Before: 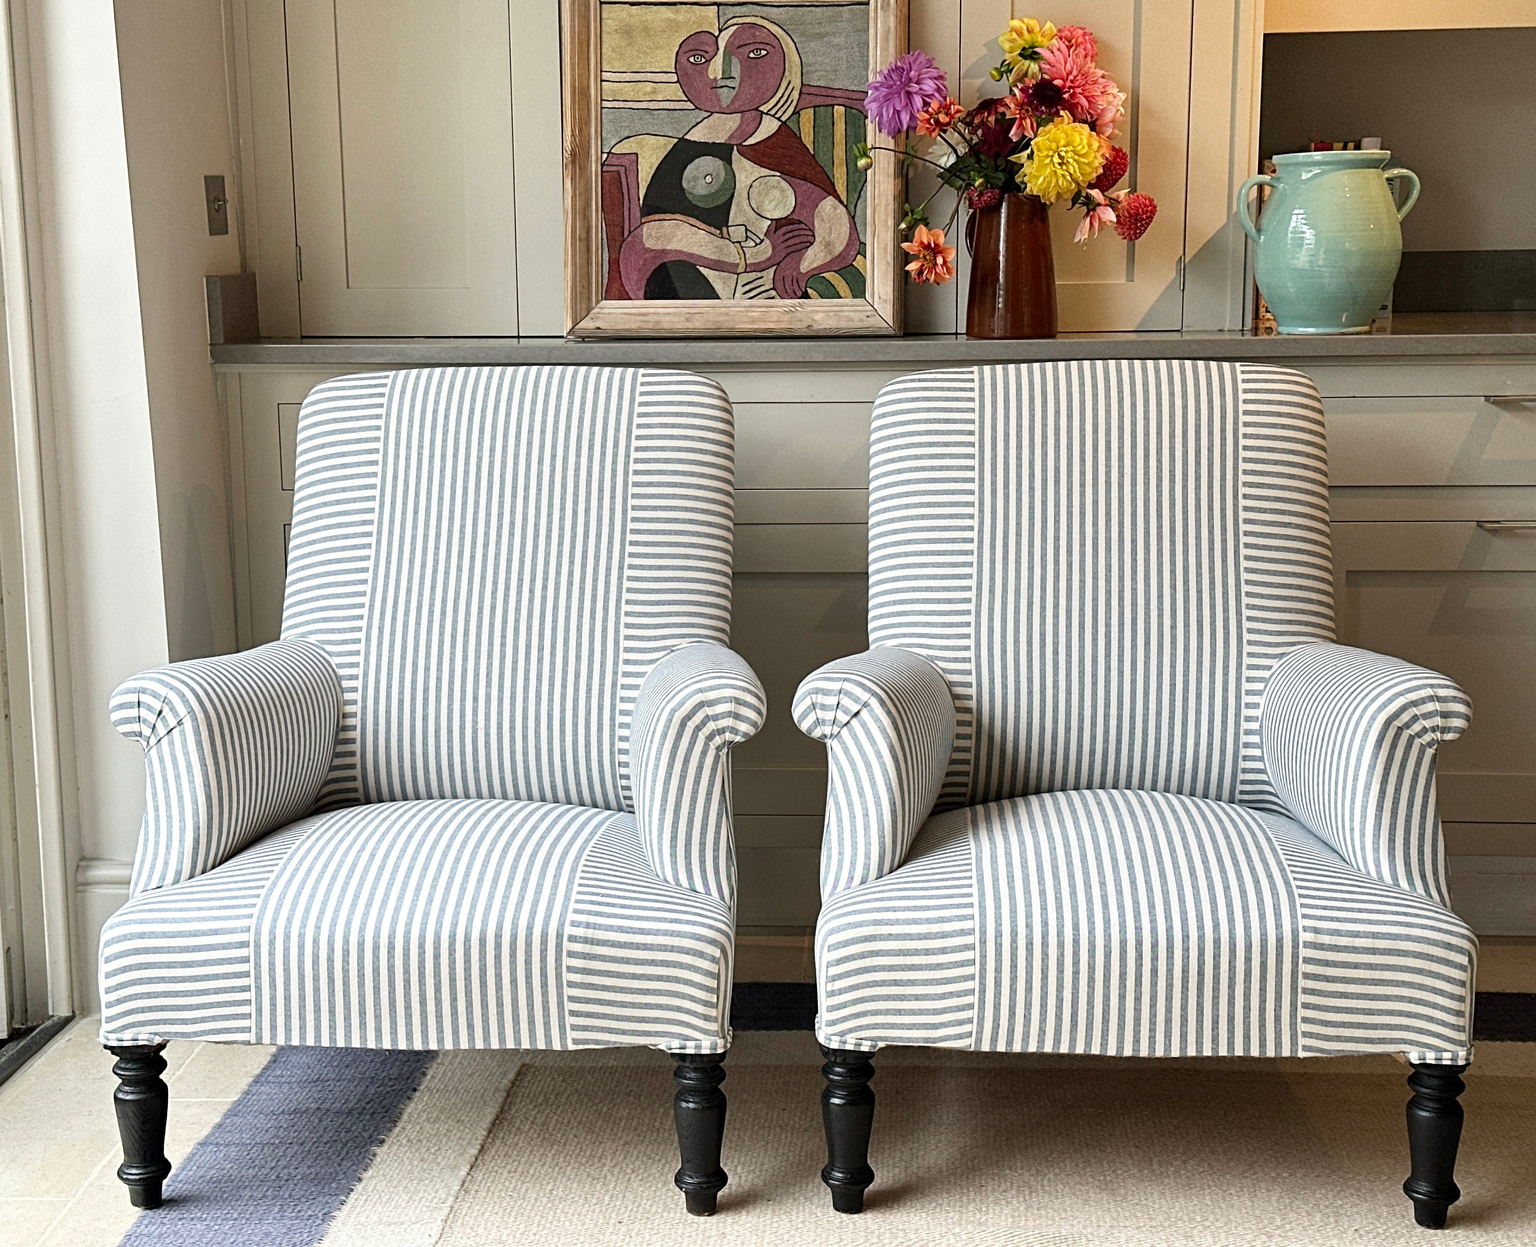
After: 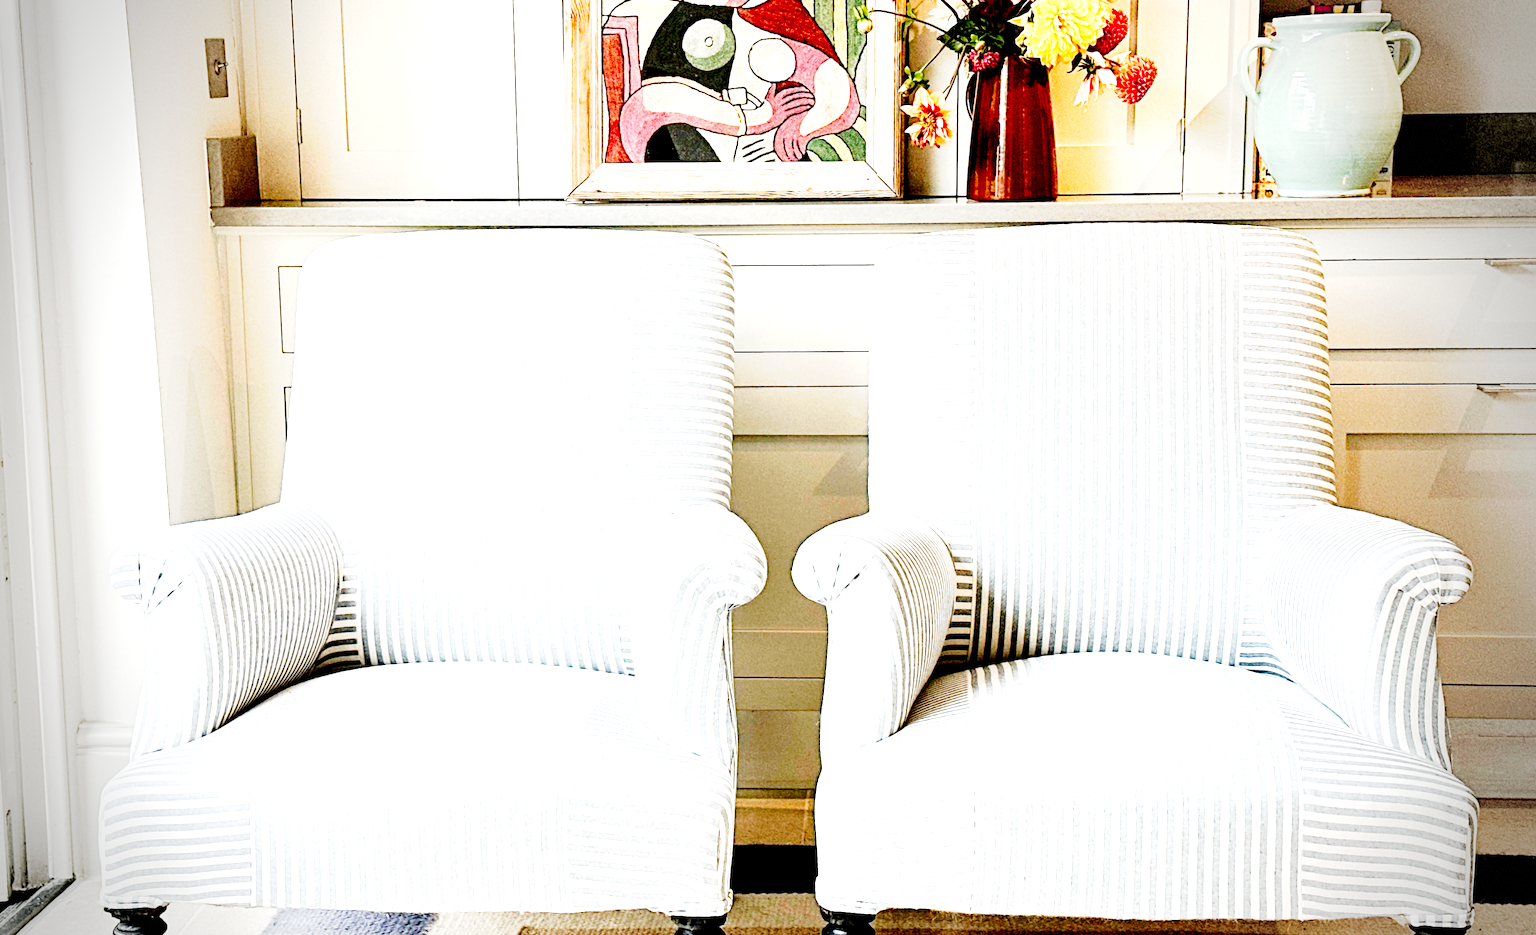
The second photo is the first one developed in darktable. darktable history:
vignetting: fall-off start 67.25%, width/height ratio 1.014, dithering 8-bit output
crop: top 11.029%, bottom 13.907%
tone curve: curves: ch0 [(0, 0) (0.003, 0.003) (0.011, 0.013) (0.025, 0.029) (0.044, 0.052) (0.069, 0.082) (0.1, 0.118) (0.136, 0.161) (0.177, 0.21) (0.224, 0.27) (0.277, 0.38) (0.335, 0.49) (0.399, 0.594) (0.468, 0.692) (0.543, 0.794) (0.623, 0.857) (0.709, 0.919) (0.801, 0.955) (0.898, 0.978) (1, 1)], preserve colors none
exposure: black level correction 0.015, exposure 1.779 EV, compensate highlight preservation false
